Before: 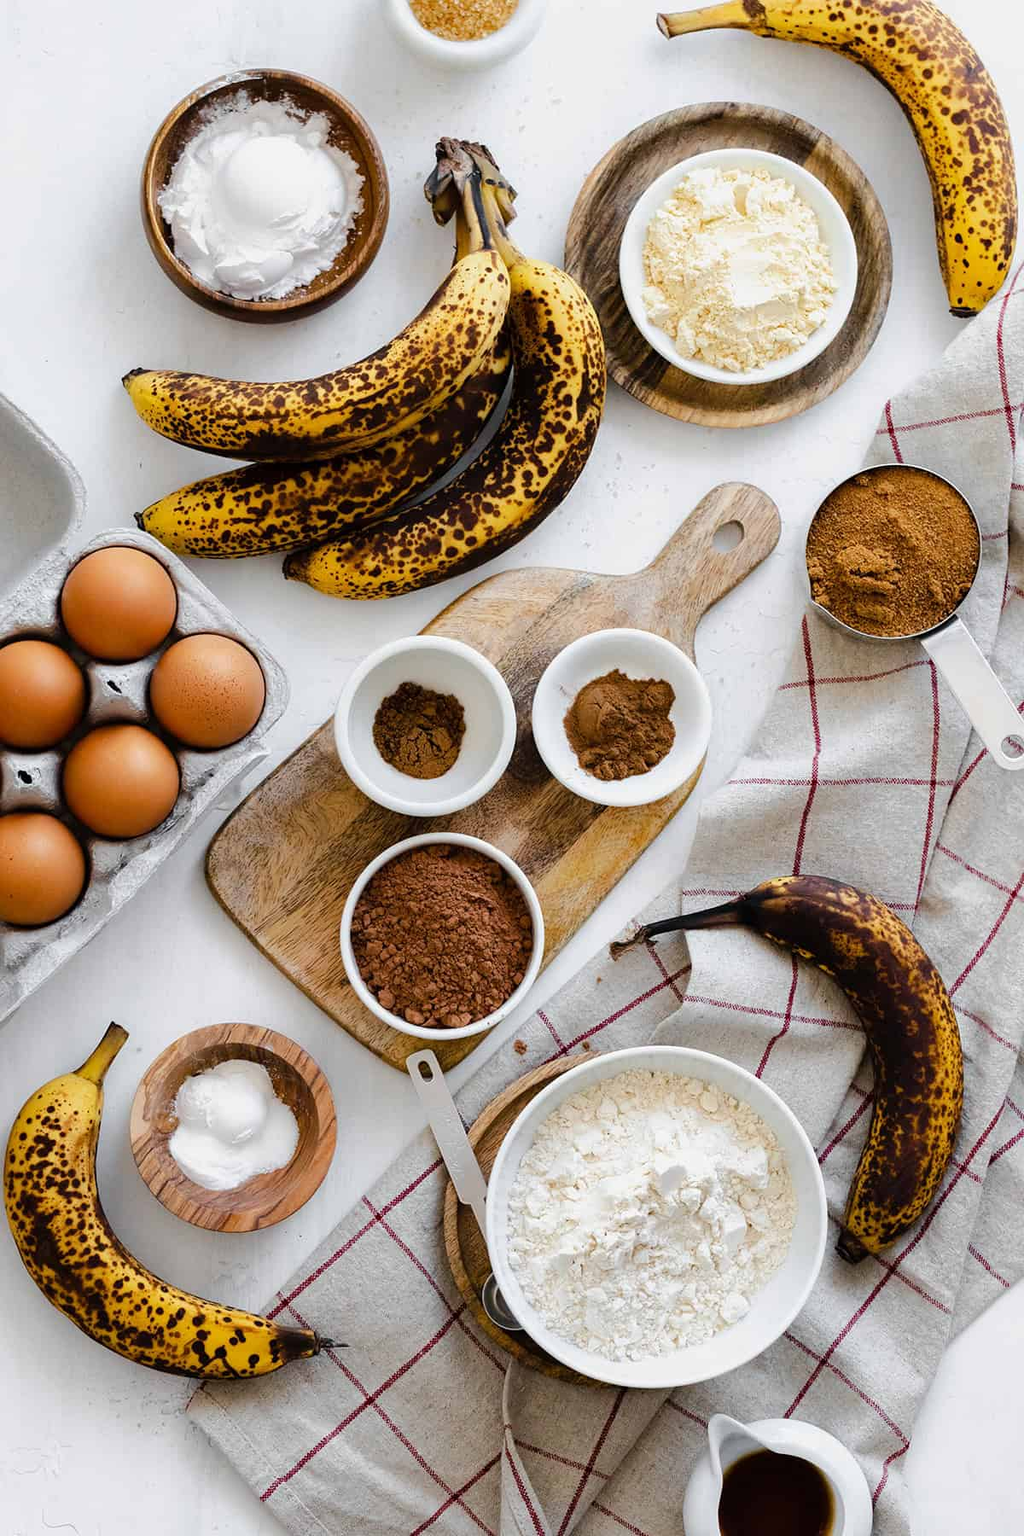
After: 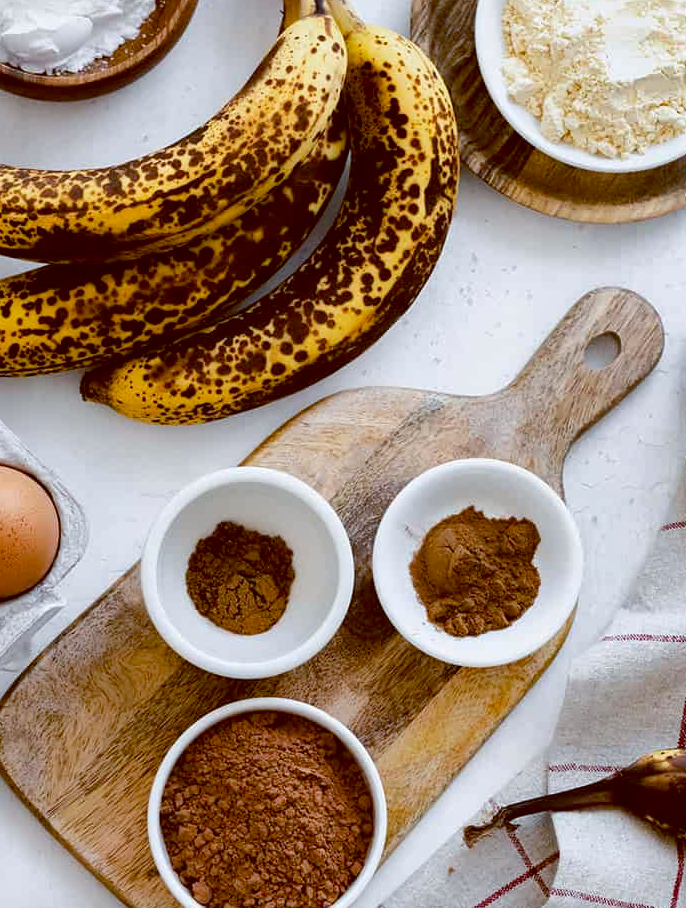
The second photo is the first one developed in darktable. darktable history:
crop: left 20.932%, top 15.471%, right 21.848%, bottom 34.081%
color balance: lift [1, 1.015, 1.004, 0.985], gamma [1, 0.958, 0.971, 1.042], gain [1, 0.956, 0.977, 1.044]
shadows and highlights: low approximation 0.01, soften with gaussian
